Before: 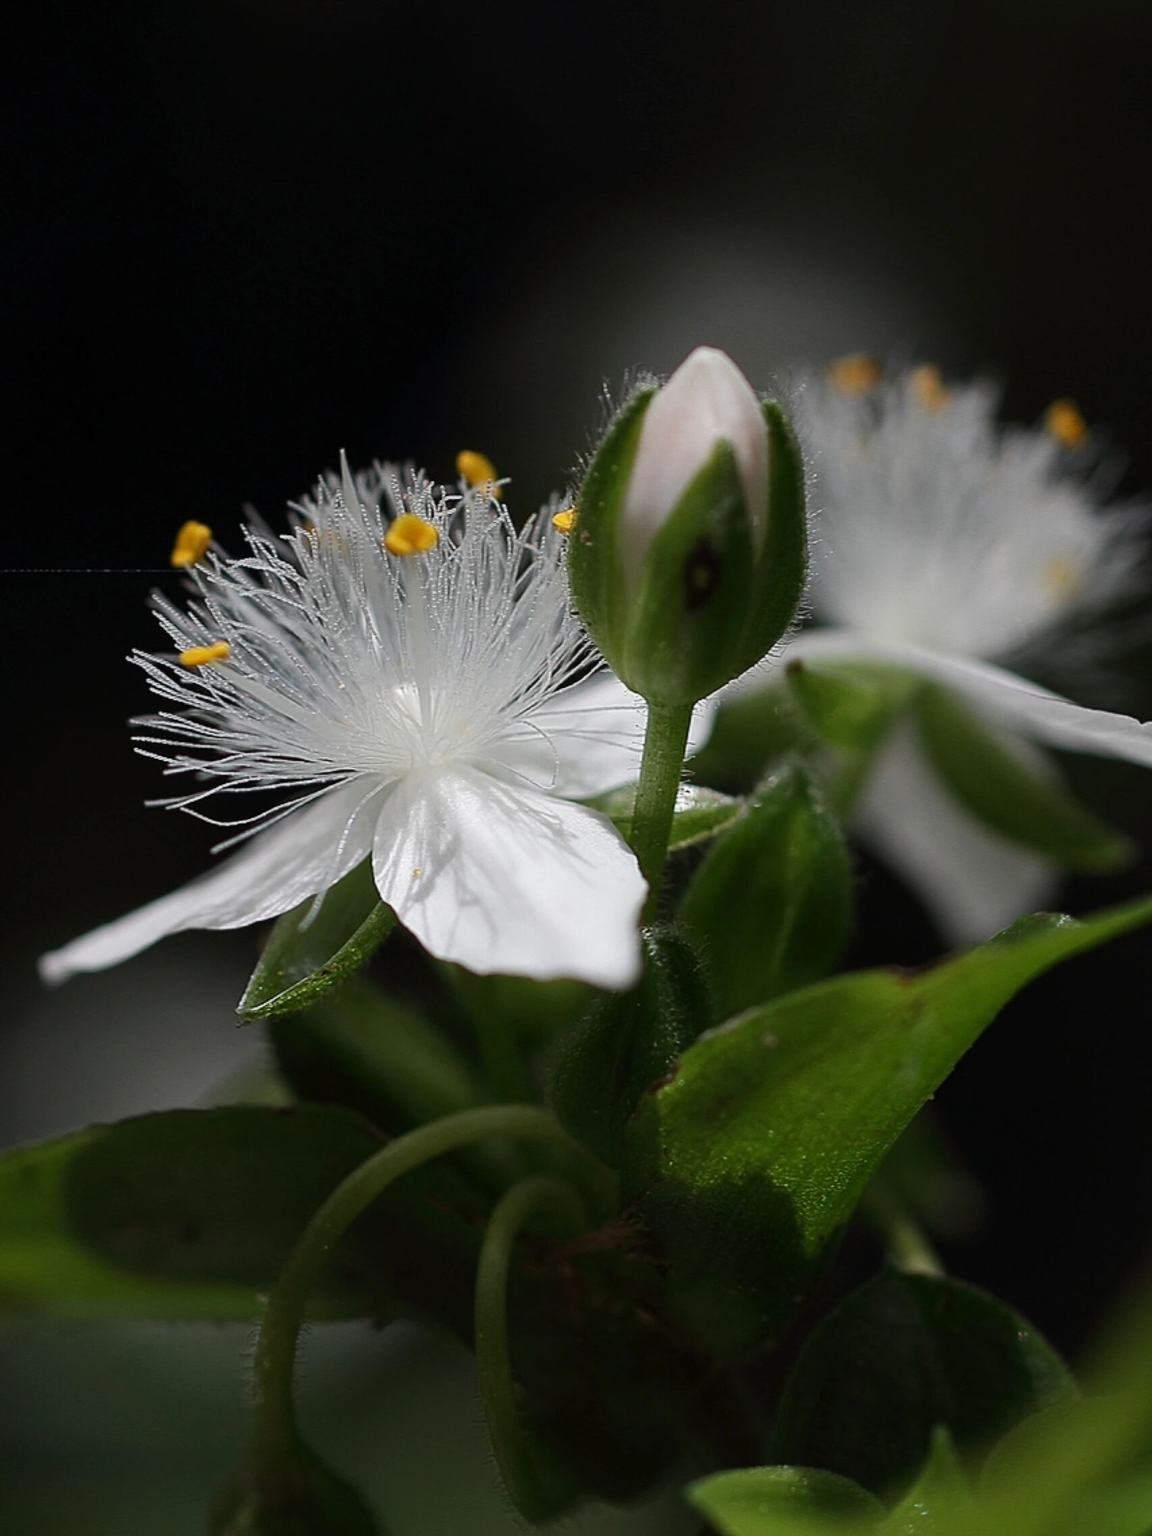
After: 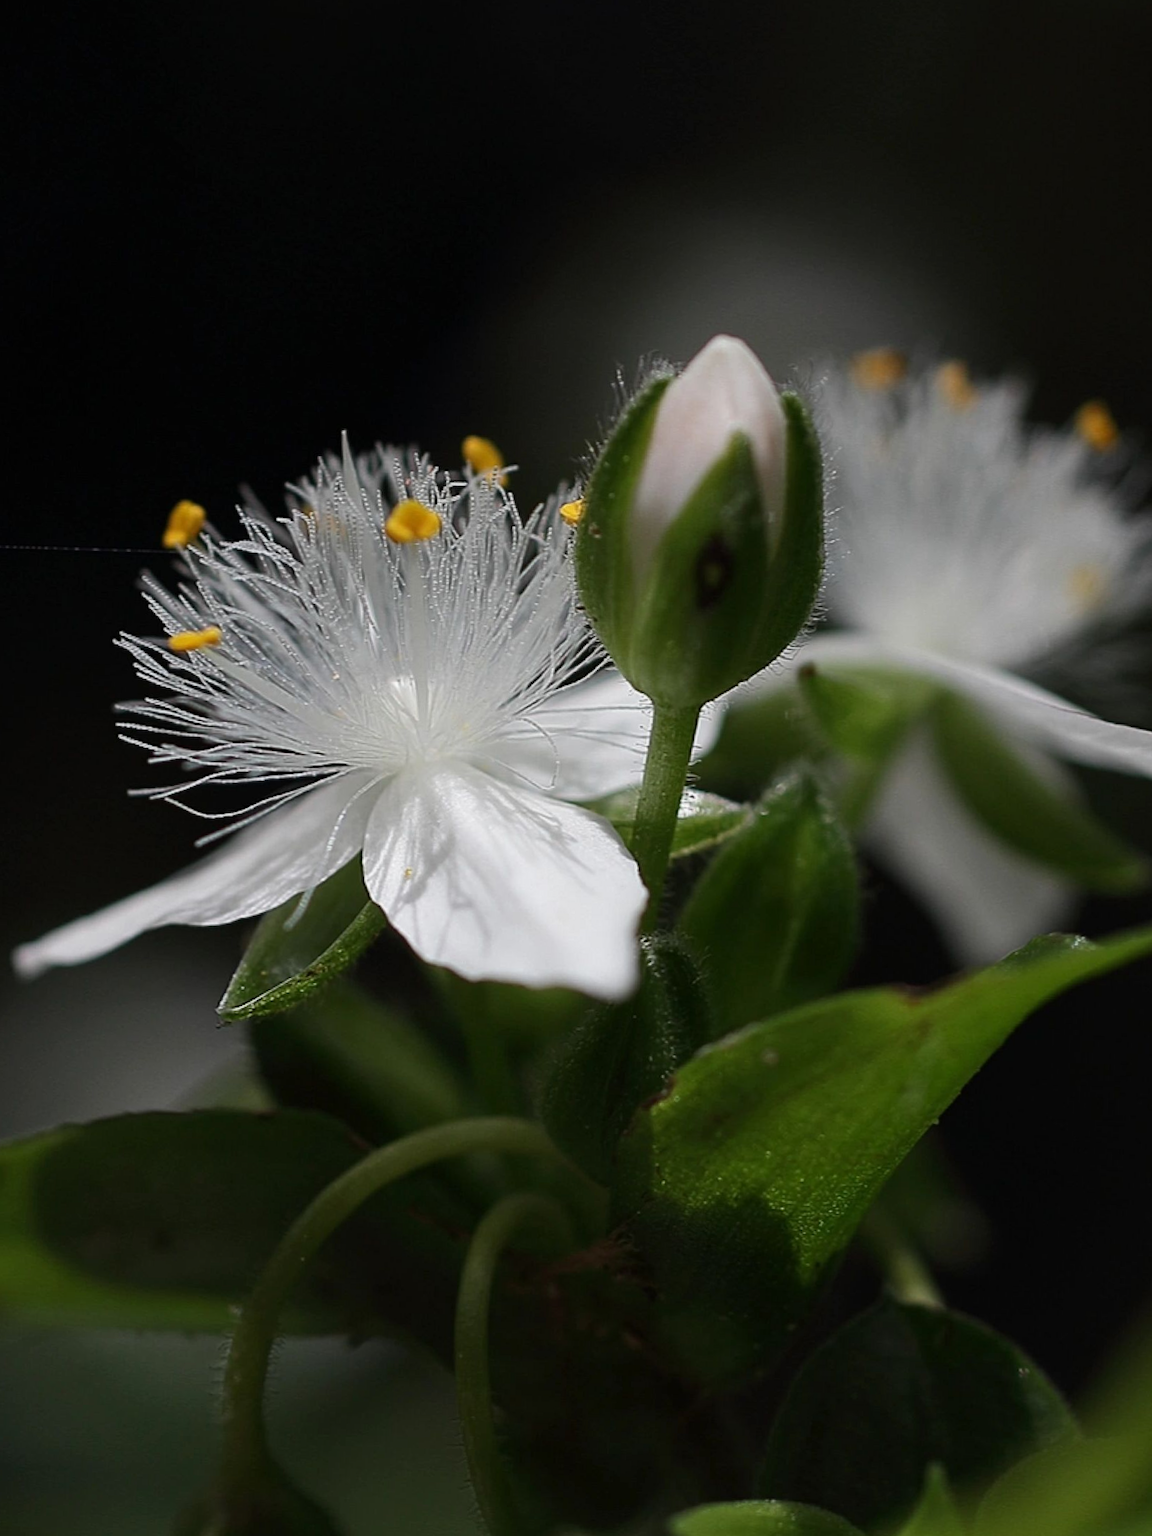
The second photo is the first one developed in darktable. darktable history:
exposure: exposure -0.05 EV
crop and rotate: angle -1.69°
